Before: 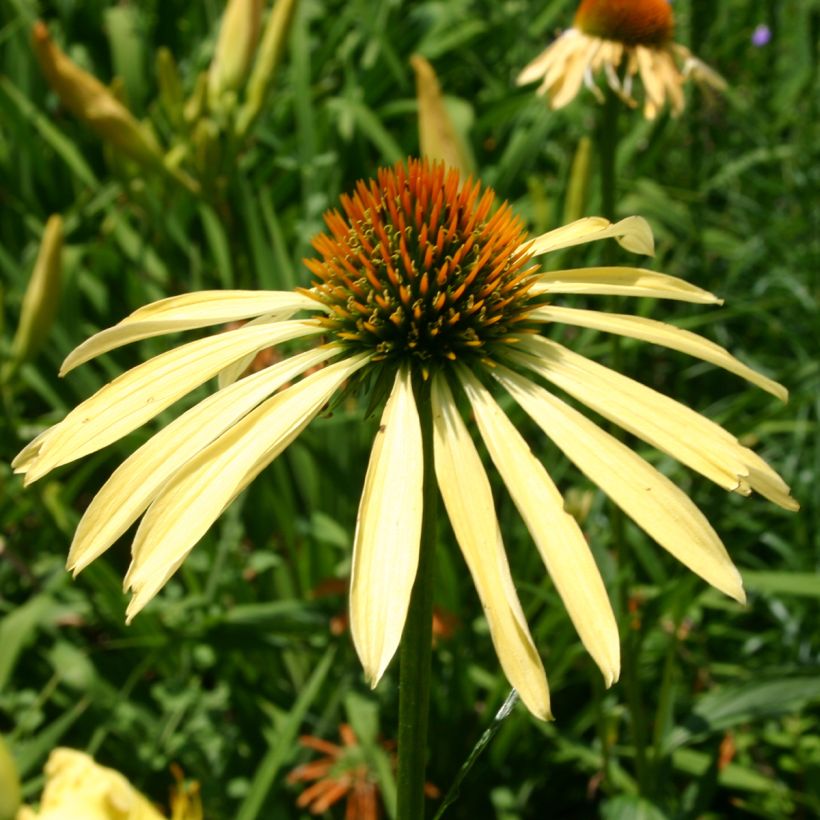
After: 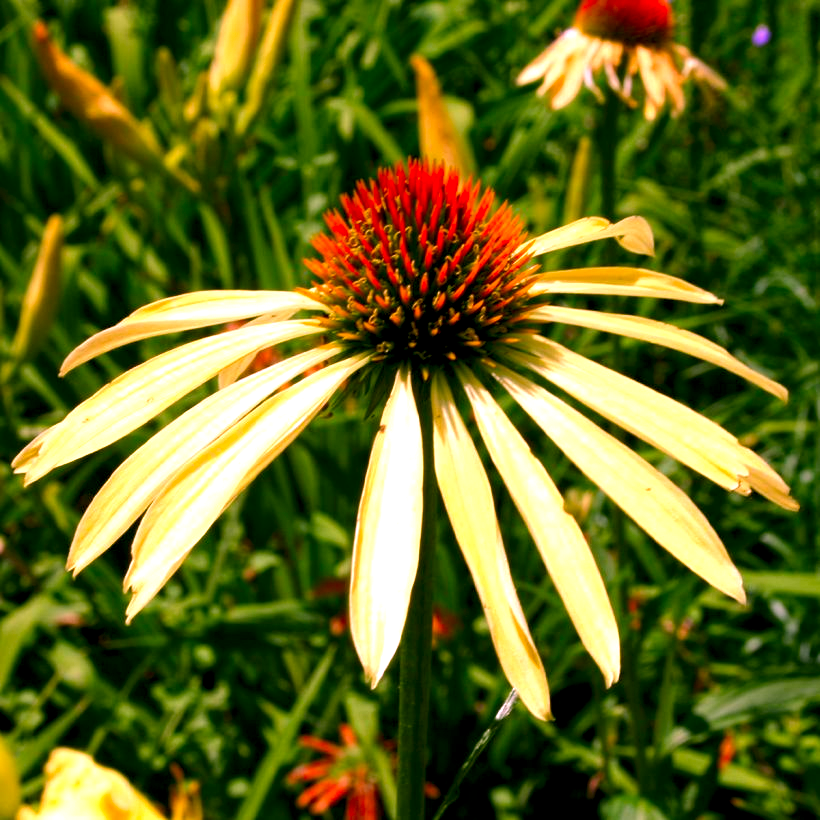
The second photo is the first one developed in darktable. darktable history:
haze removal: compatibility mode true, adaptive false
local contrast: highlights 157%, shadows 129%, detail 140%, midtone range 0.253
color correction: highlights a* 19.1, highlights b* -11.98, saturation 1.64
